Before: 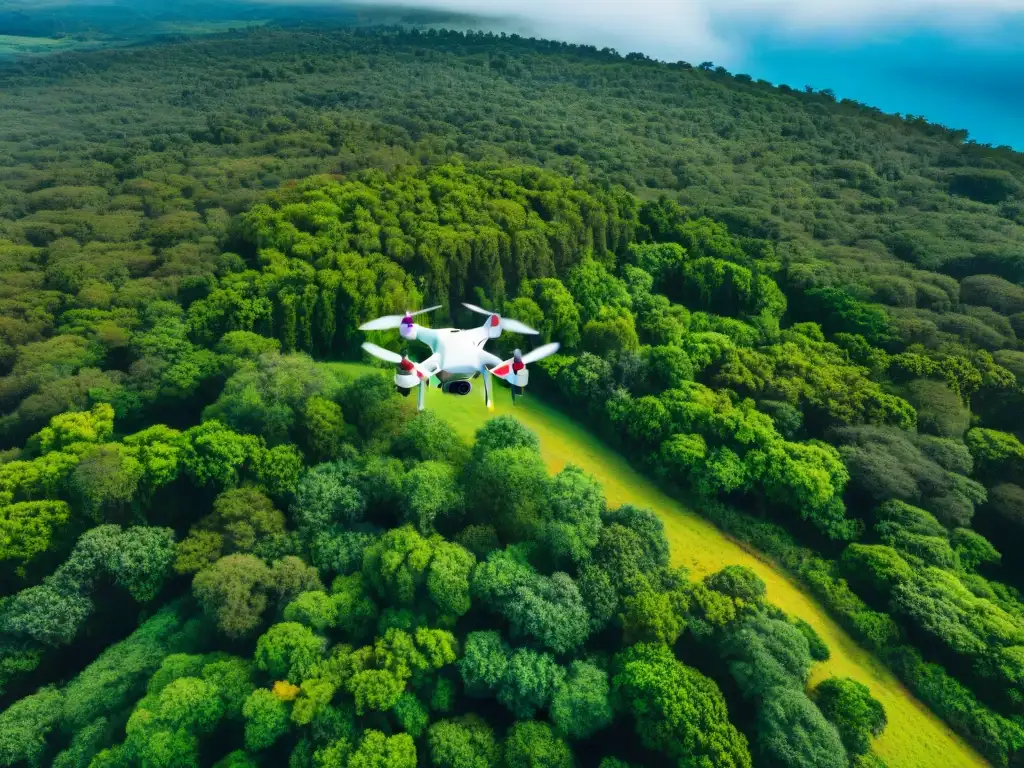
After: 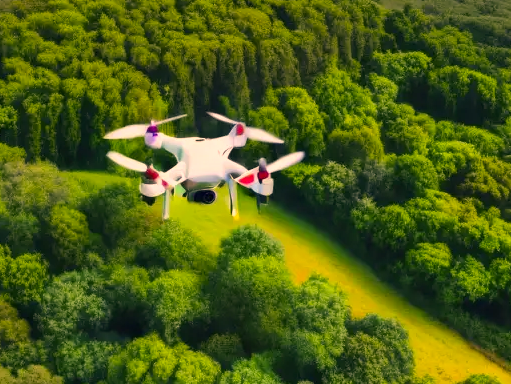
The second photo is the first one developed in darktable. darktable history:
white balance: emerald 1
crop: left 25%, top 25%, right 25%, bottom 25%
color correction: highlights a* 21.88, highlights b* 22.25
